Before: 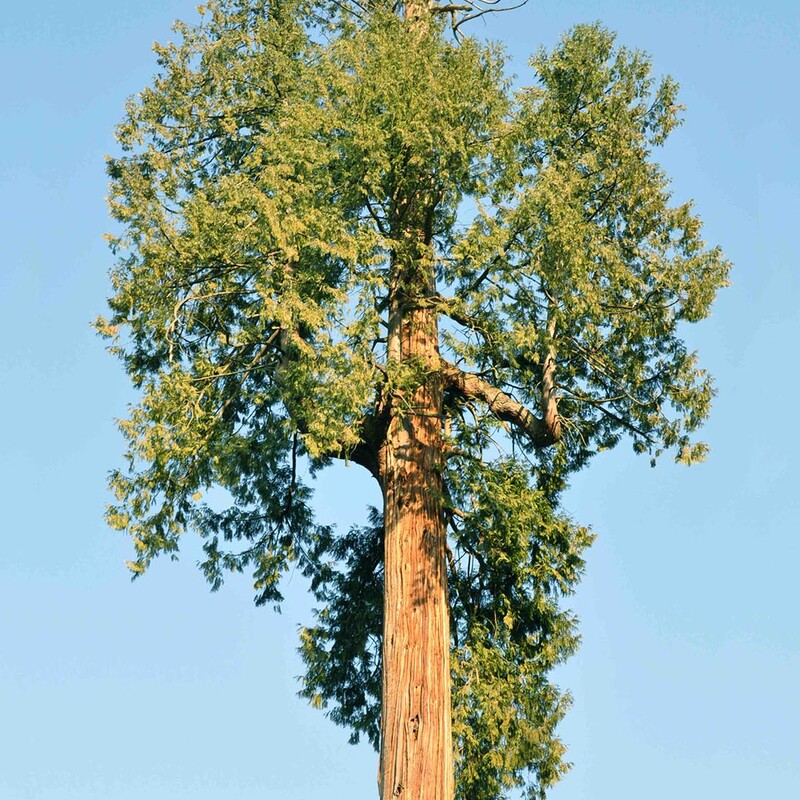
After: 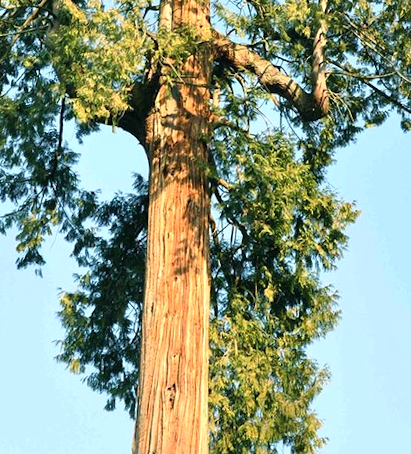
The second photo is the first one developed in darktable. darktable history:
rotate and perspective: rotation 2.27°, automatic cropping off
crop: left 29.672%, top 41.786%, right 20.851%, bottom 3.487%
white balance: emerald 1
exposure: exposure 0.3 EV
